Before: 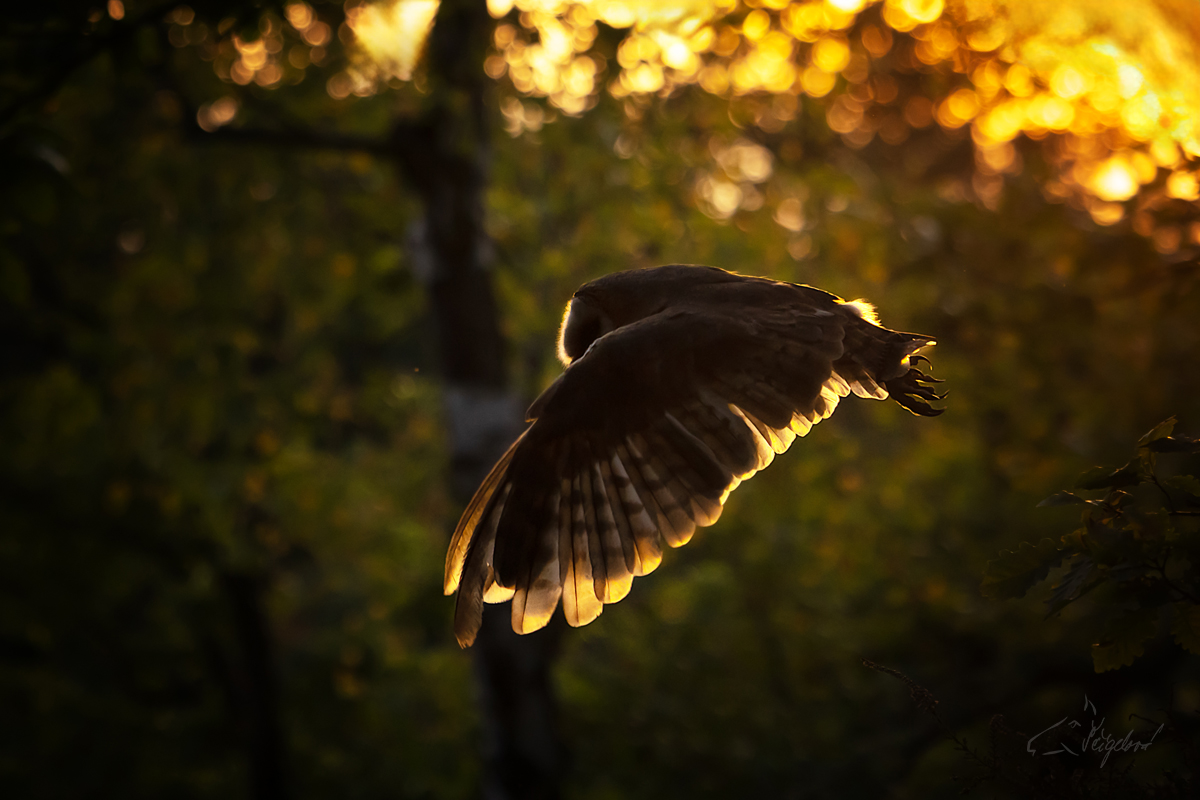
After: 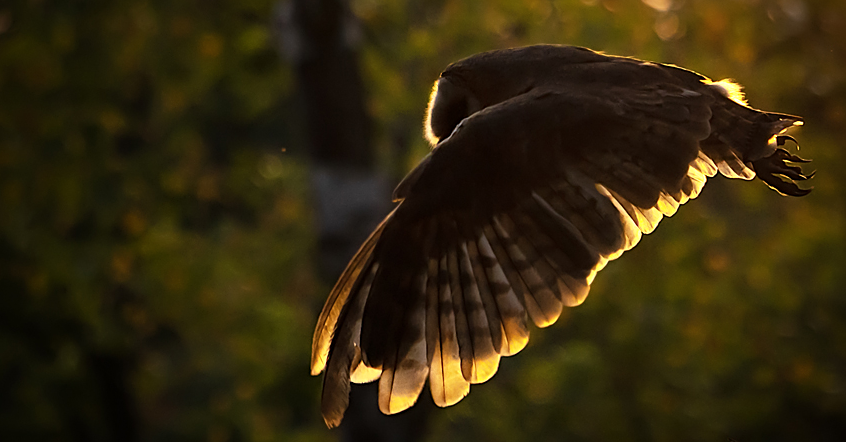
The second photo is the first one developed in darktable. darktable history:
color balance rgb: on, module defaults
crop: left 11.123%, top 27.61%, right 18.3%, bottom 17.034%
sharpen: radius 2.529, amount 0.323
